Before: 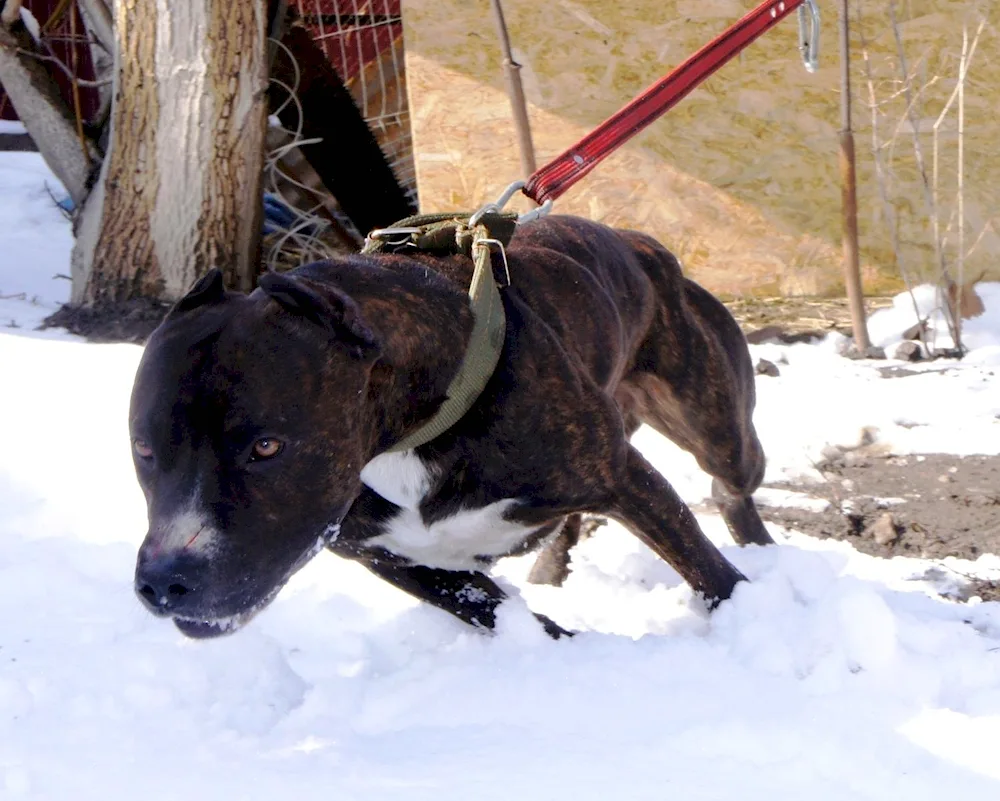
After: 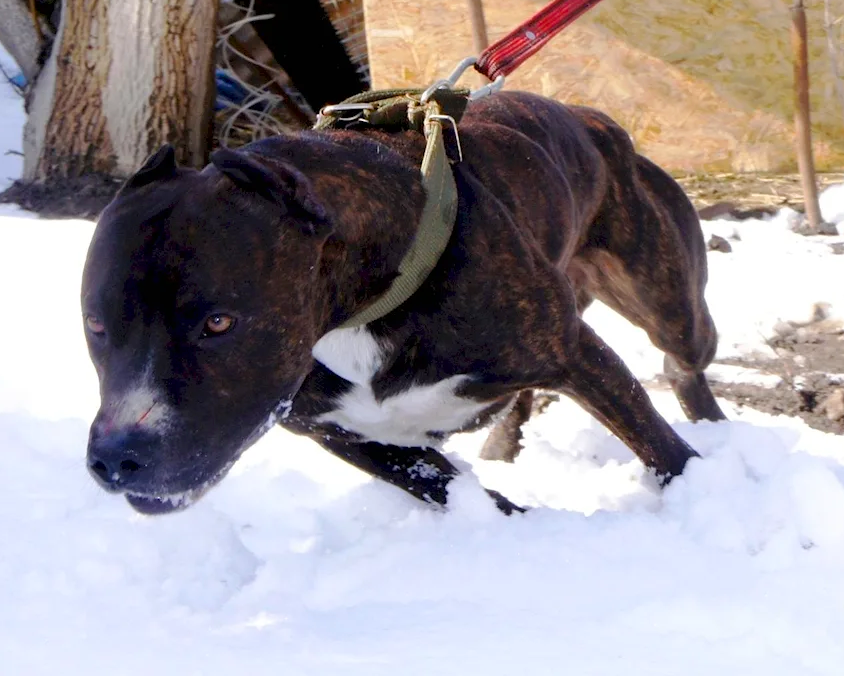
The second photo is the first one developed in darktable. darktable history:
crop and rotate: left 4.842%, top 15.51%, right 10.668%
color balance rgb: linear chroma grading › shadows 19.44%, linear chroma grading › highlights 3.42%, linear chroma grading › mid-tones 10.16%
